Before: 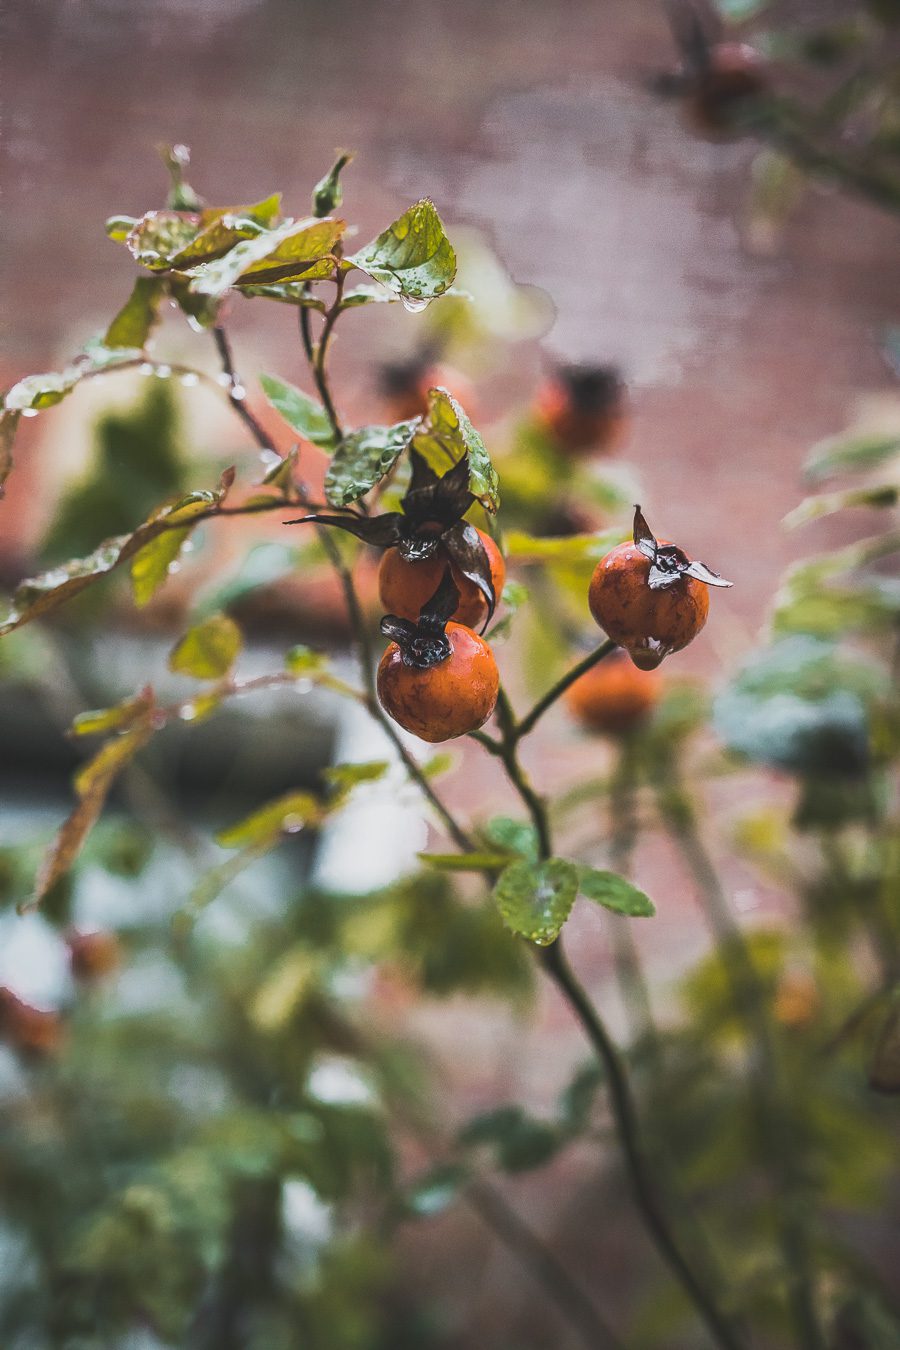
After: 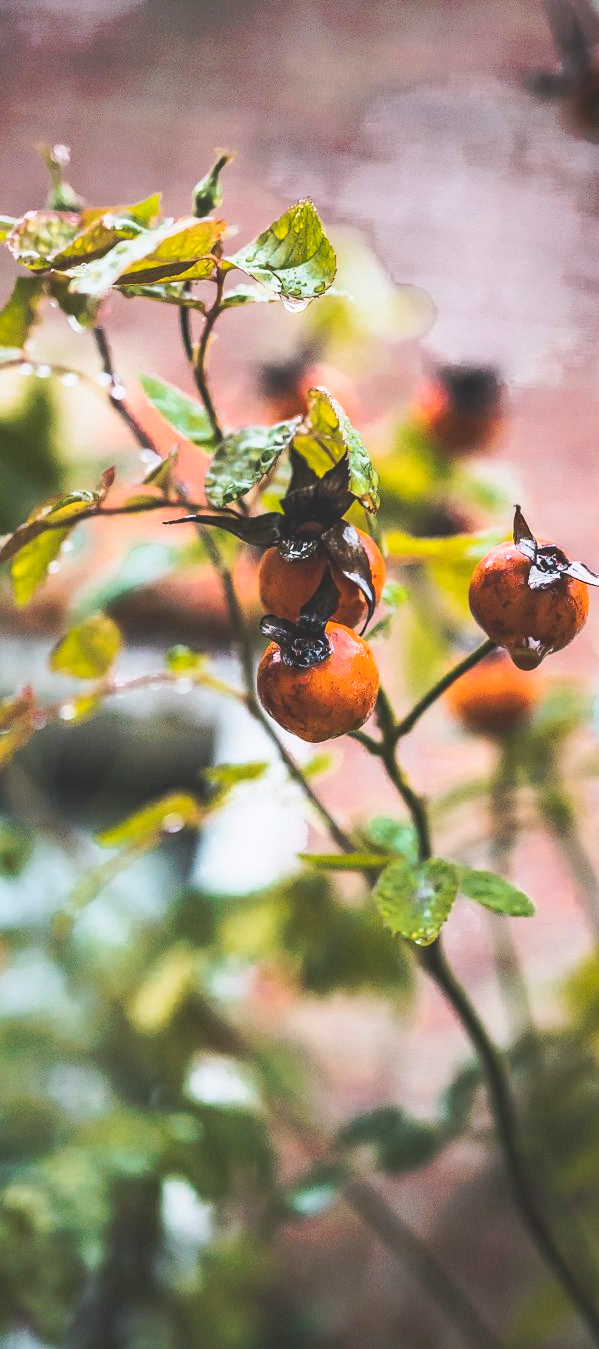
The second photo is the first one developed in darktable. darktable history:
exposure: exposure 0.19 EV, compensate exposure bias true, compensate highlight preservation false
tone curve: curves: ch0 [(0, 0) (0.003, 0.003) (0.011, 0.01) (0.025, 0.023) (0.044, 0.042) (0.069, 0.065) (0.1, 0.094) (0.136, 0.128) (0.177, 0.167) (0.224, 0.211) (0.277, 0.261) (0.335, 0.315) (0.399, 0.375) (0.468, 0.441) (0.543, 0.543) (0.623, 0.623) (0.709, 0.709) (0.801, 0.801) (0.898, 0.898) (1, 1)], preserve colors none
contrast brightness saturation: contrast 0.199, brightness 0.155, saturation 0.229
crop and rotate: left 13.412%, right 19.954%
